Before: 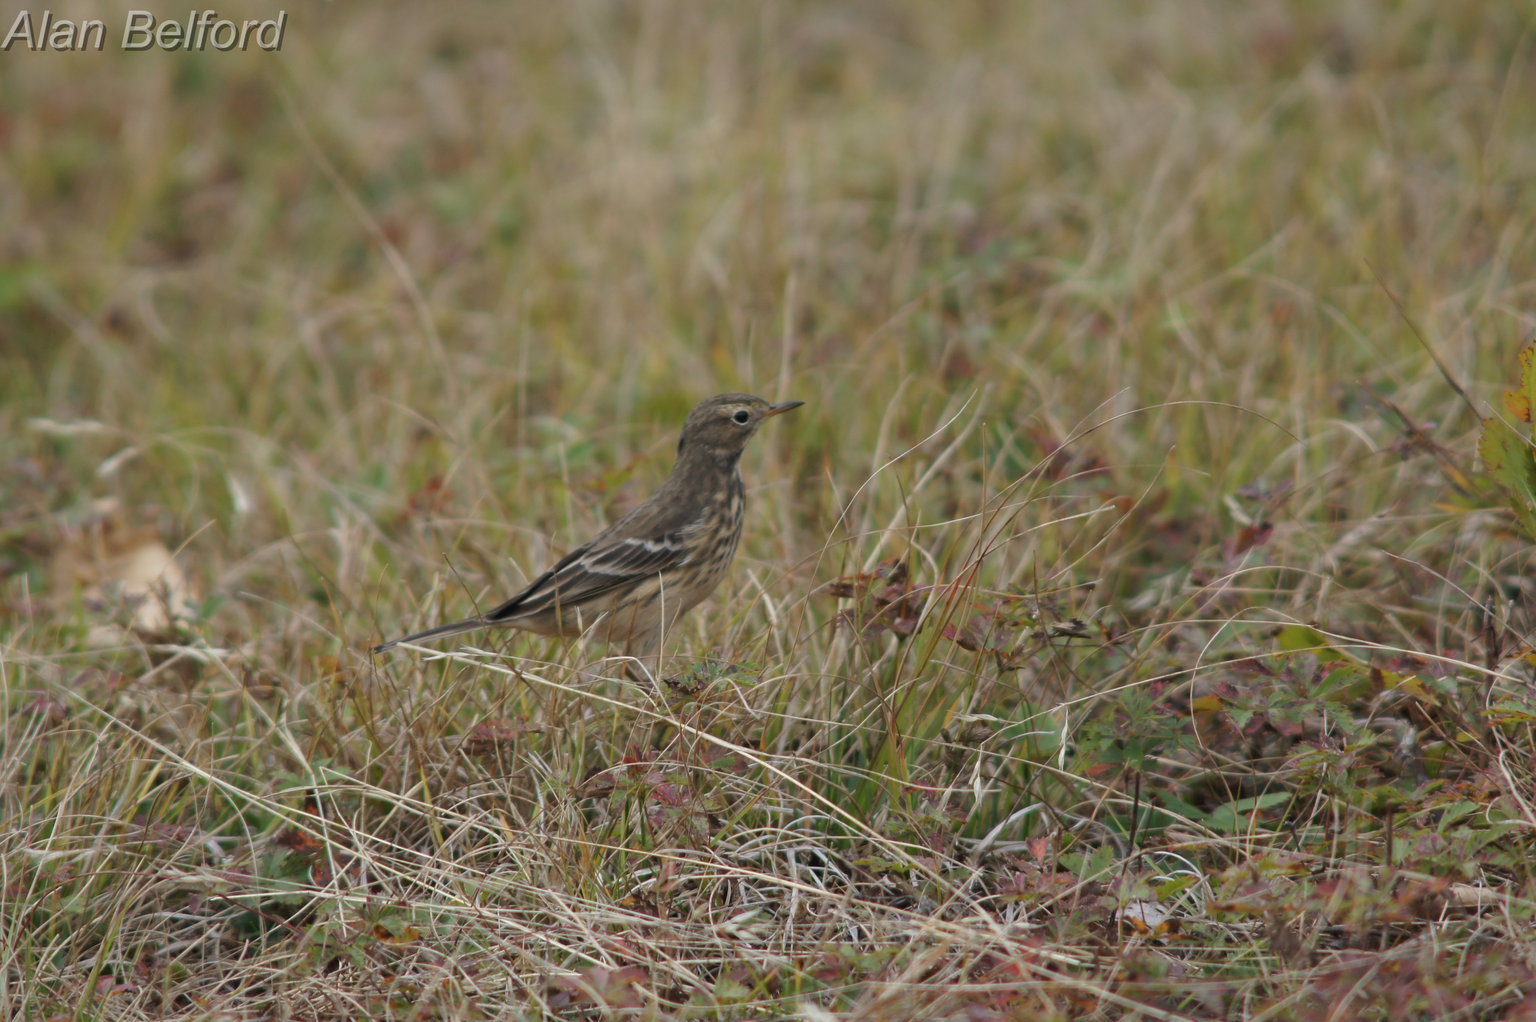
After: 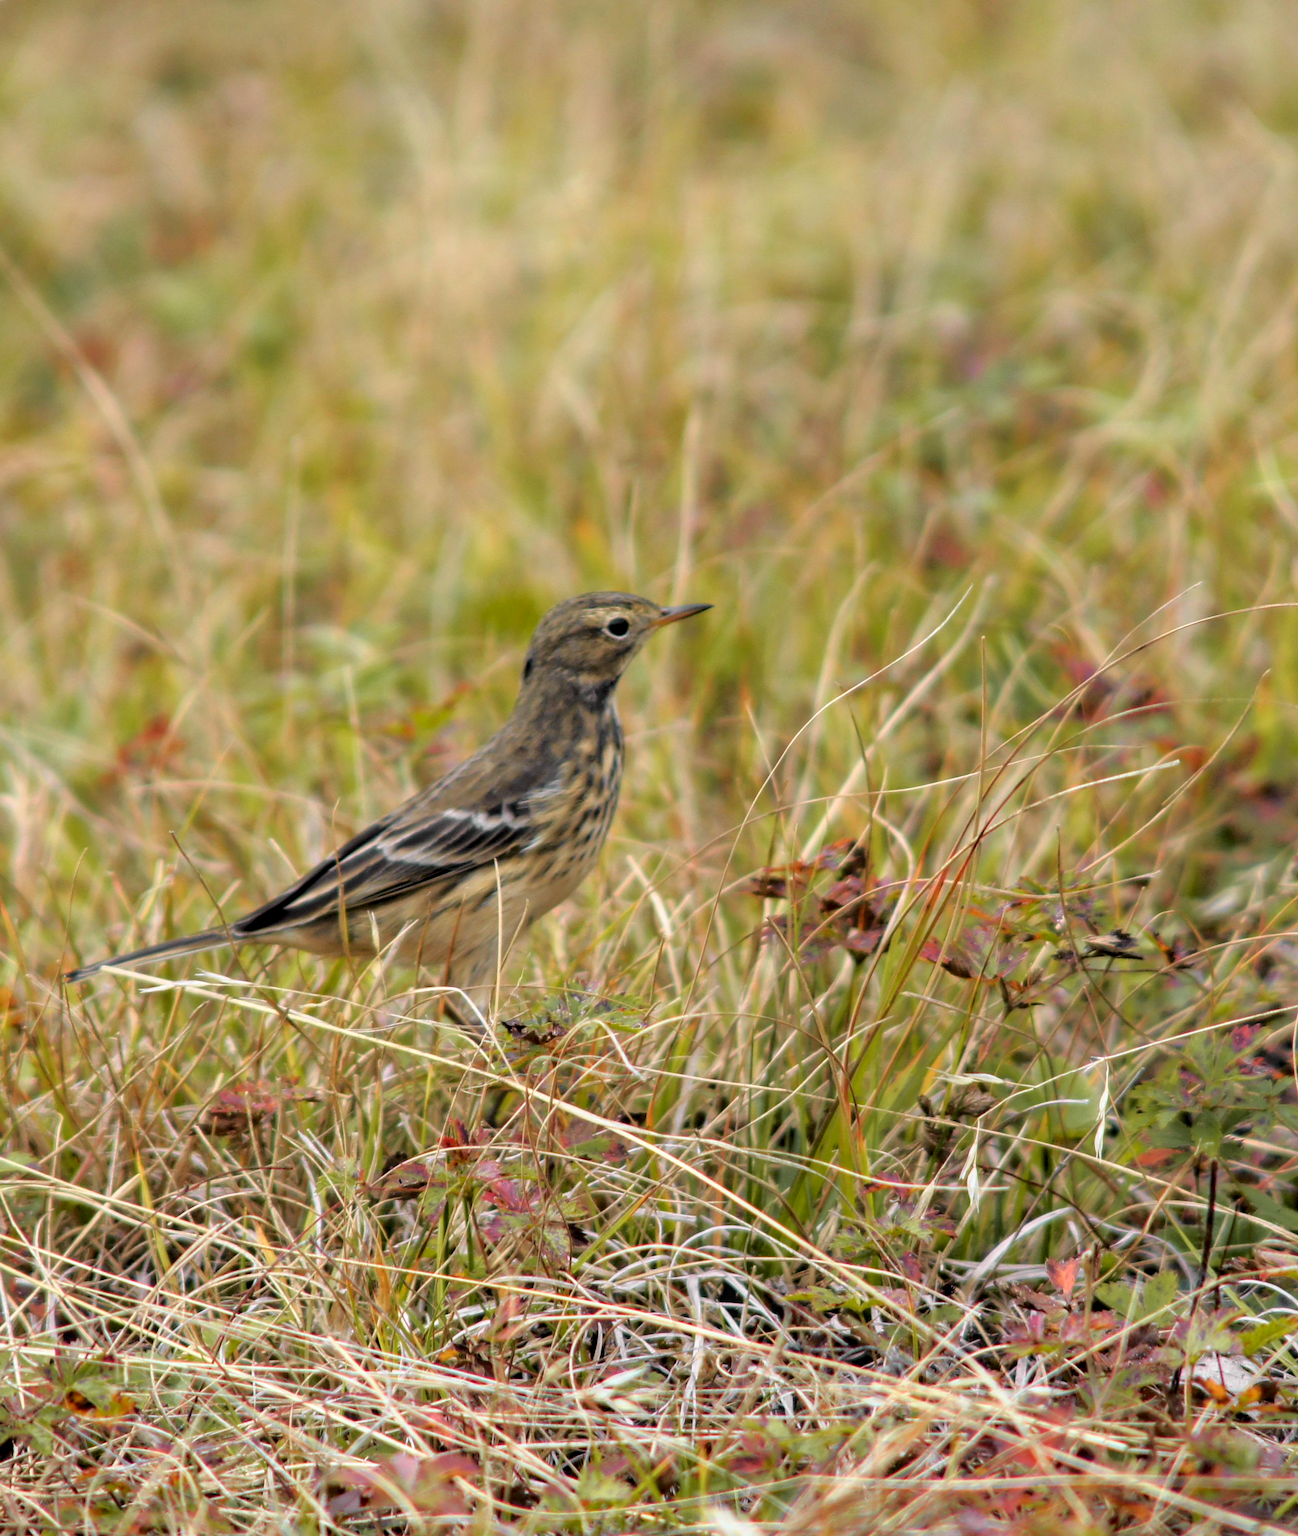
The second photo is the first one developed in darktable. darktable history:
local contrast: on, module defaults
tone curve: curves: ch0 [(0, 0) (0.062, 0.023) (0.168, 0.142) (0.359, 0.44) (0.469, 0.544) (0.634, 0.722) (0.839, 0.909) (0.998, 0.978)]; ch1 [(0, 0) (0.437, 0.453) (0.472, 0.47) (0.502, 0.504) (0.527, 0.546) (0.568, 0.619) (0.608, 0.665) (0.669, 0.748) (0.859, 0.899) (1, 1)]; ch2 [(0, 0) (0.33, 0.301) (0.421, 0.443) (0.473, 0.498) (0.509, 0.5) (0.535, 0.564) (0.575, 0.625) (0.608, 0.676) (1, 1)], color space Lab, independent channels, preserve colors none
crop: left 21.496%, right 22.254%
rgb levels: levels [[0.01, 0.419, 0.839], [0, 0.5, 1], [0, 0.5, 1]]
